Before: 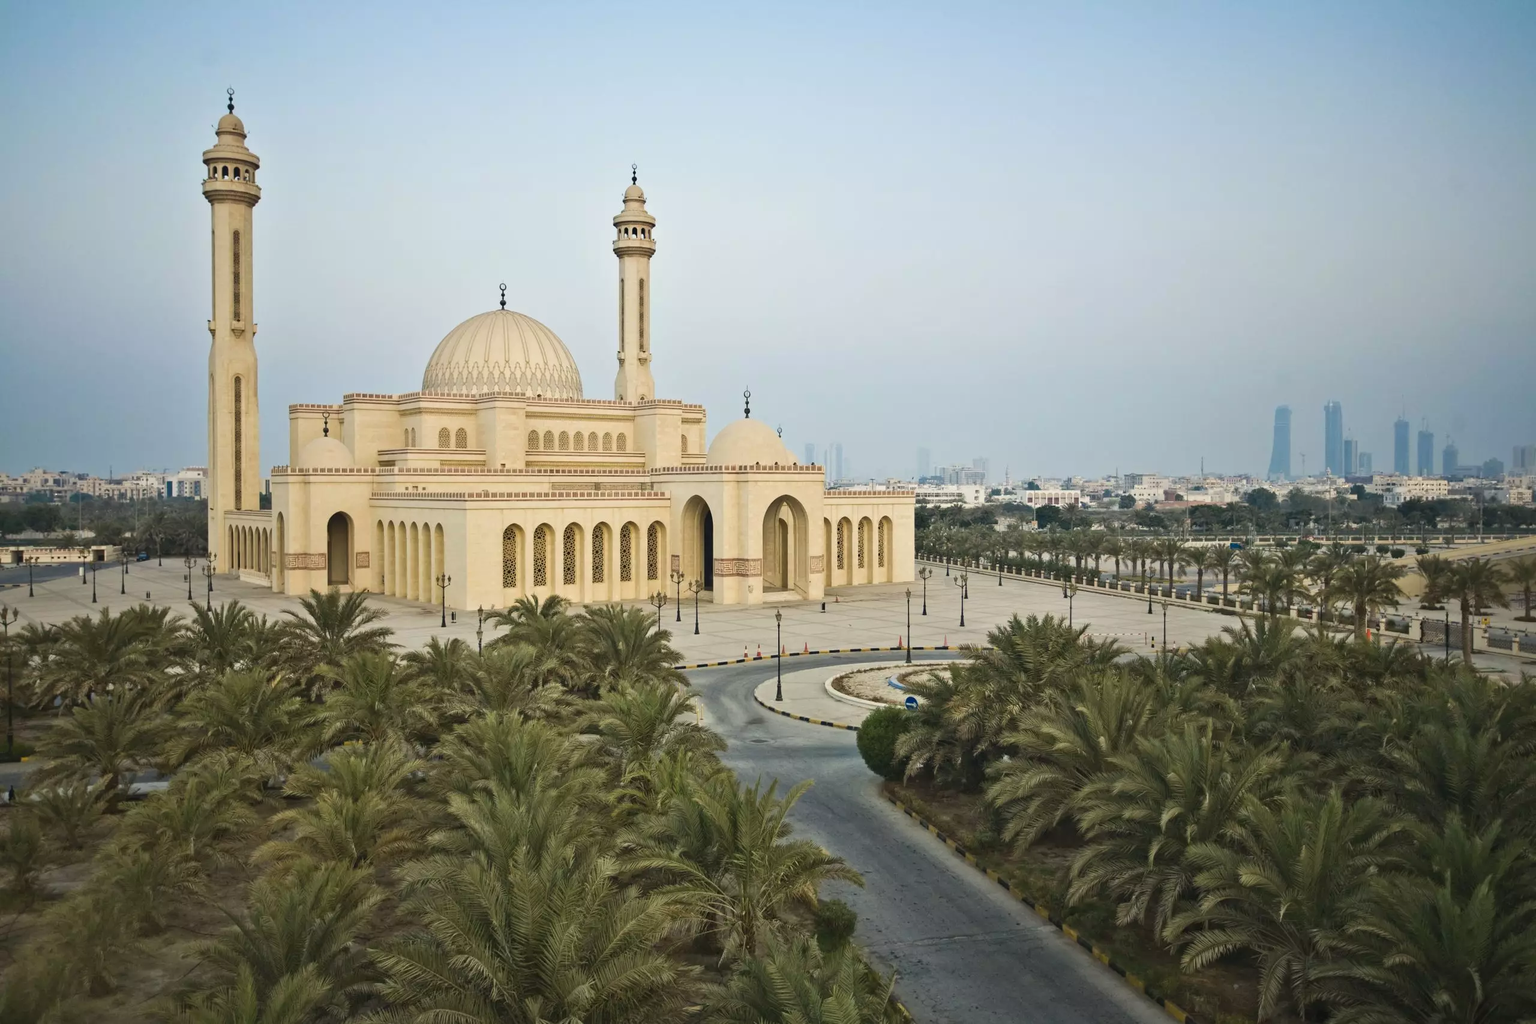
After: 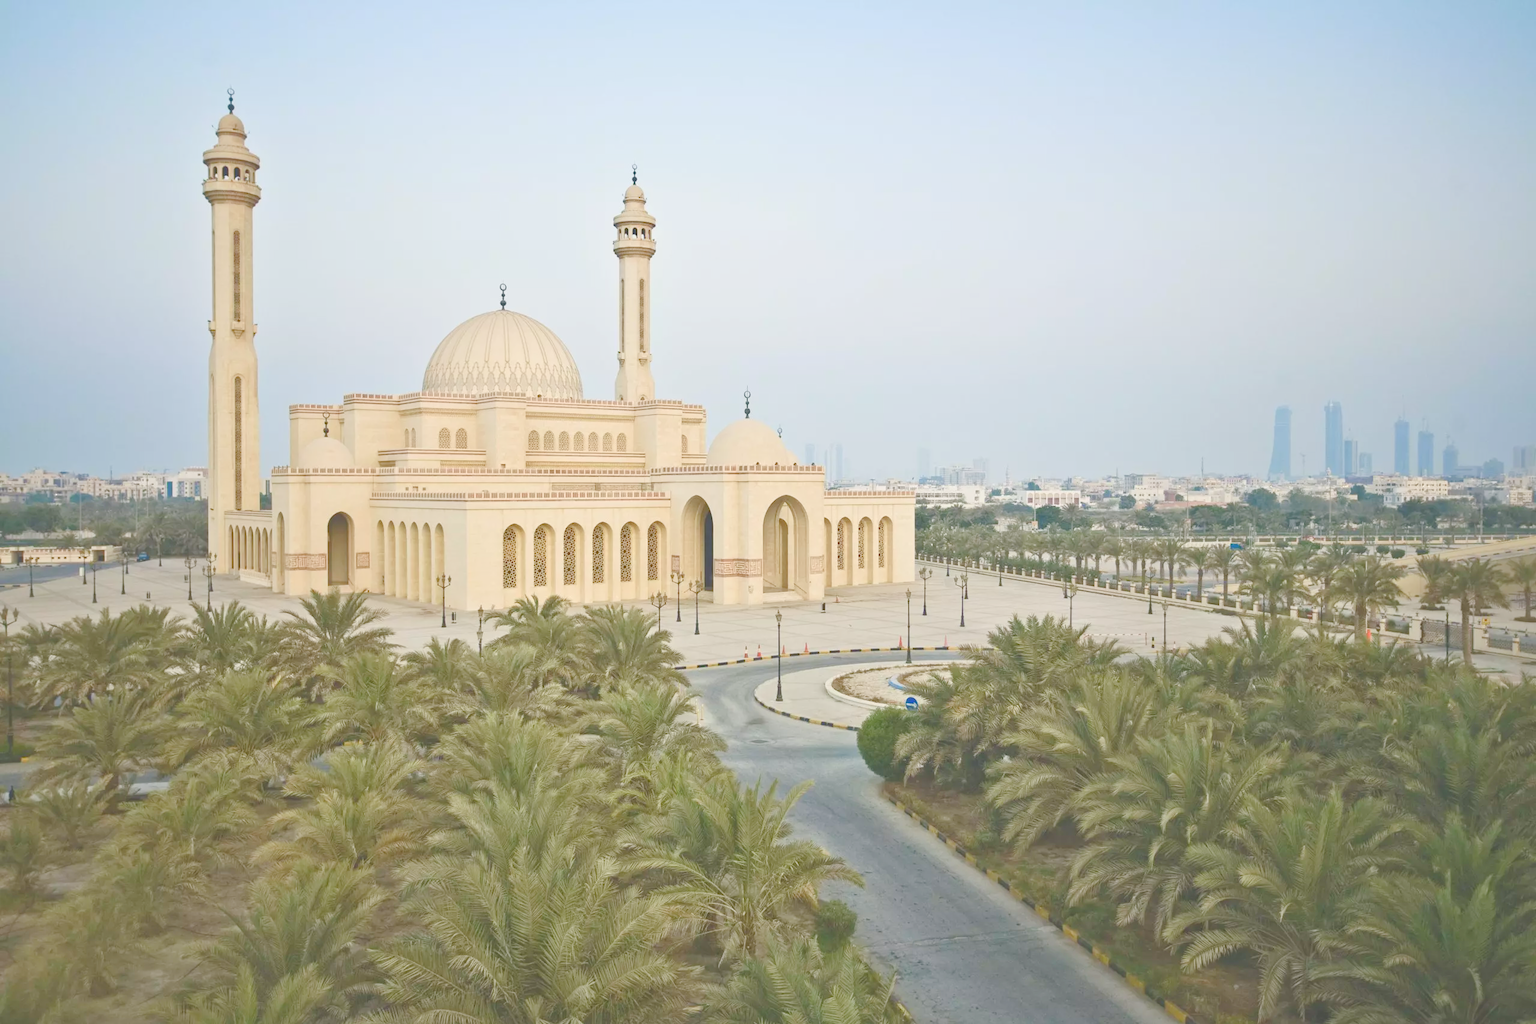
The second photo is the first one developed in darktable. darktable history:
exposure: black level correction -0.005, exposure 1 EV, compensate highlight preservation false
color balance rgb: shadows lift › chroma 1%, shadows lift › hue 113°, highlights gain › chroma 0.2%, highlights gain › hue 333°, perceptual saturation grading › global saturation 20%, perceptual saturation grading › highlights -50%, perceptual saturation grading › shadows 25%, contrast -30%
contrast brightness saturation: brightness 0.15
